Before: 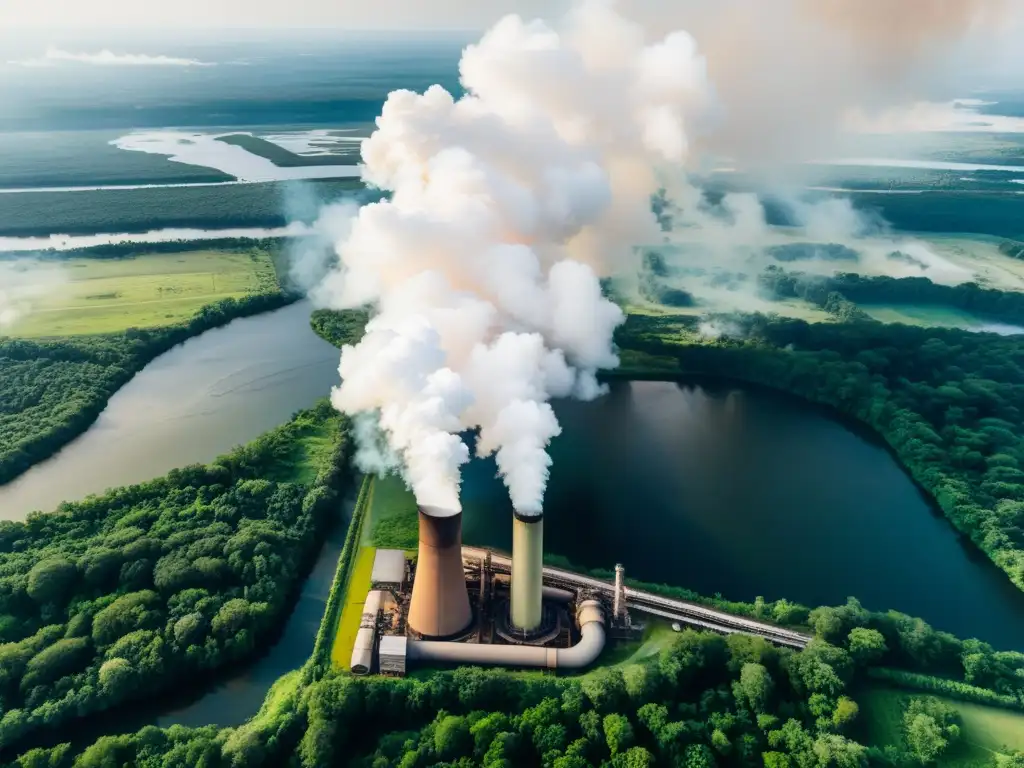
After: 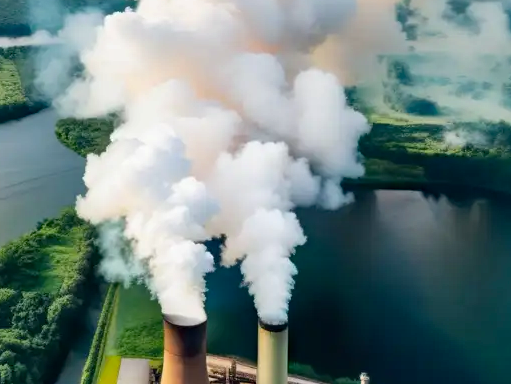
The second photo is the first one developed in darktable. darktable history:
crop: left 25%, top 25%, right 25%, bottom 25%
color balance rgb: global vibrance 6.81%, saturation formula JzAzBz (2021)
haze removal: compatibility mode true, adaptive false
shadows and highlights: soften with gaussian
